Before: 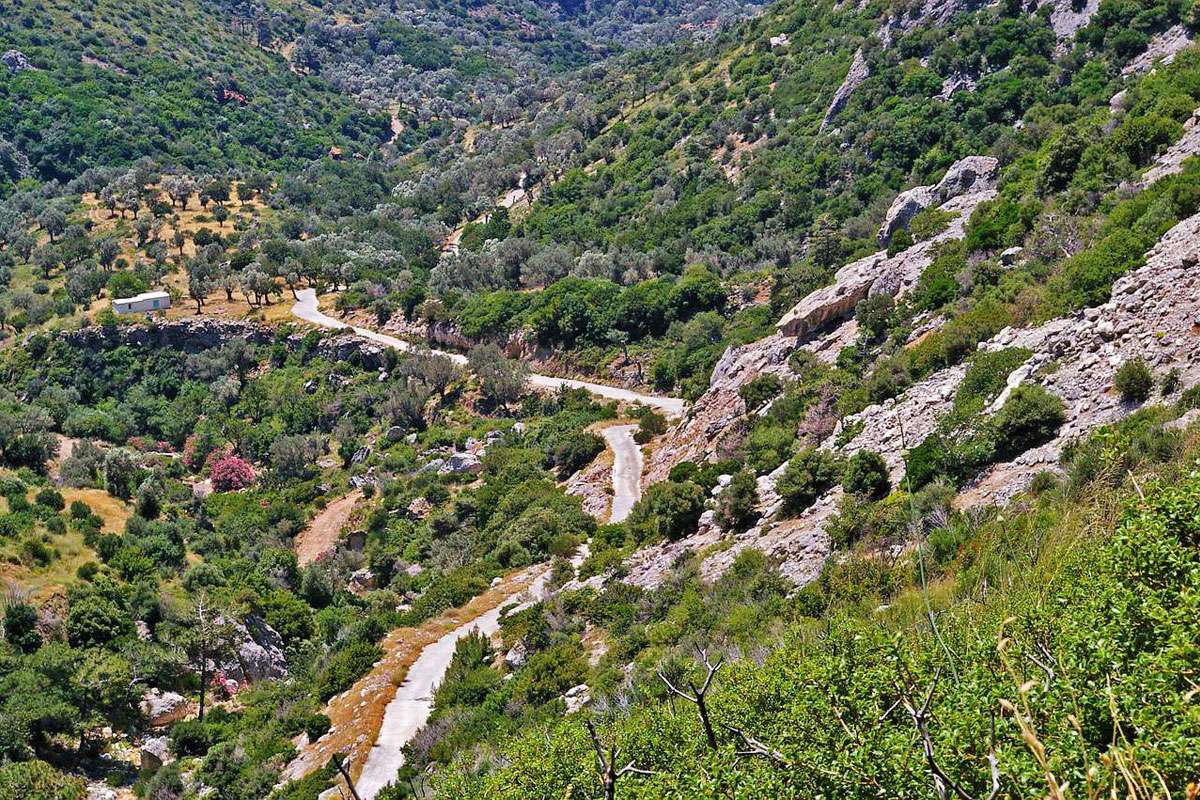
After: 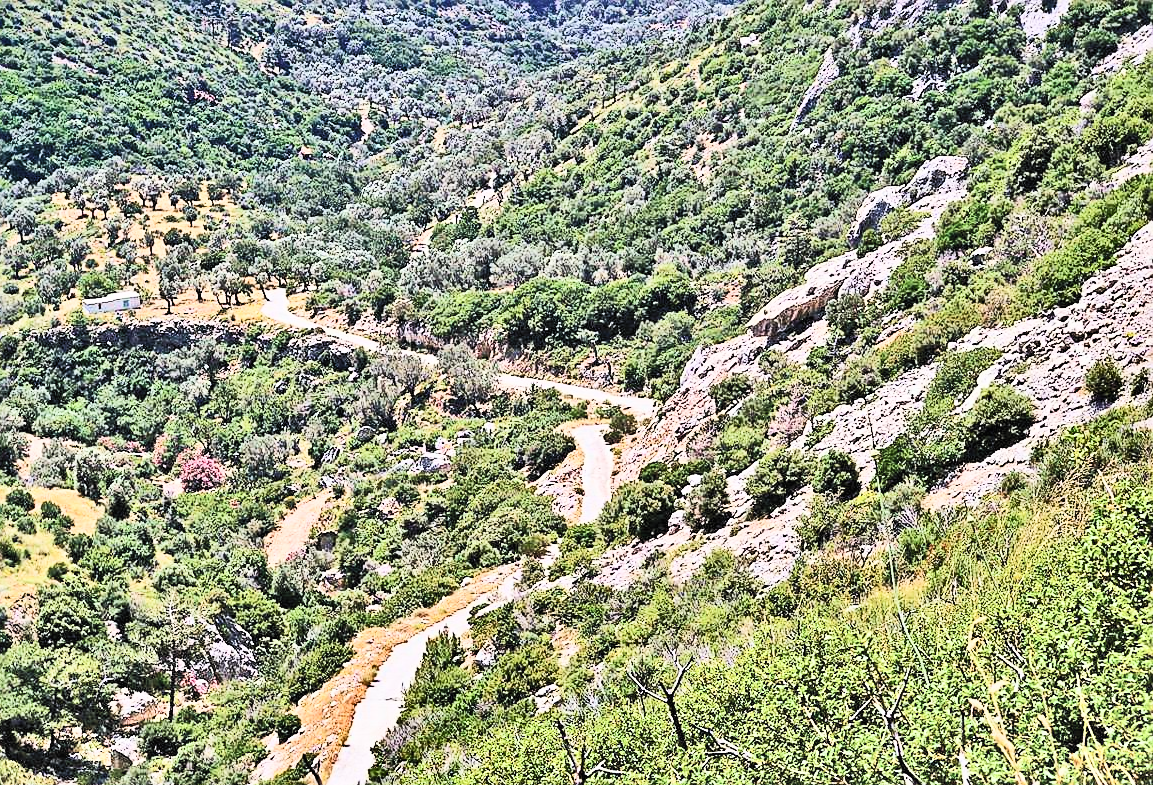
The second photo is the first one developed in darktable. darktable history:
crop and rotate: left 2.569%, right 1.332%, bottom 1.848%
filmic rgb: black relative exposure -7.65 EV, white relative exposure 4.56 EV, hardness 3.61
exposure: exposure 1 EV, compensate highlight preservation false
shadows and highlights: shadows 17.8, highlights -83.85, soften with gaussian
sharpen: on, module defaults
contrast brightness saturation: contrast 0.415, brightness 0.547, saturation -0.189
